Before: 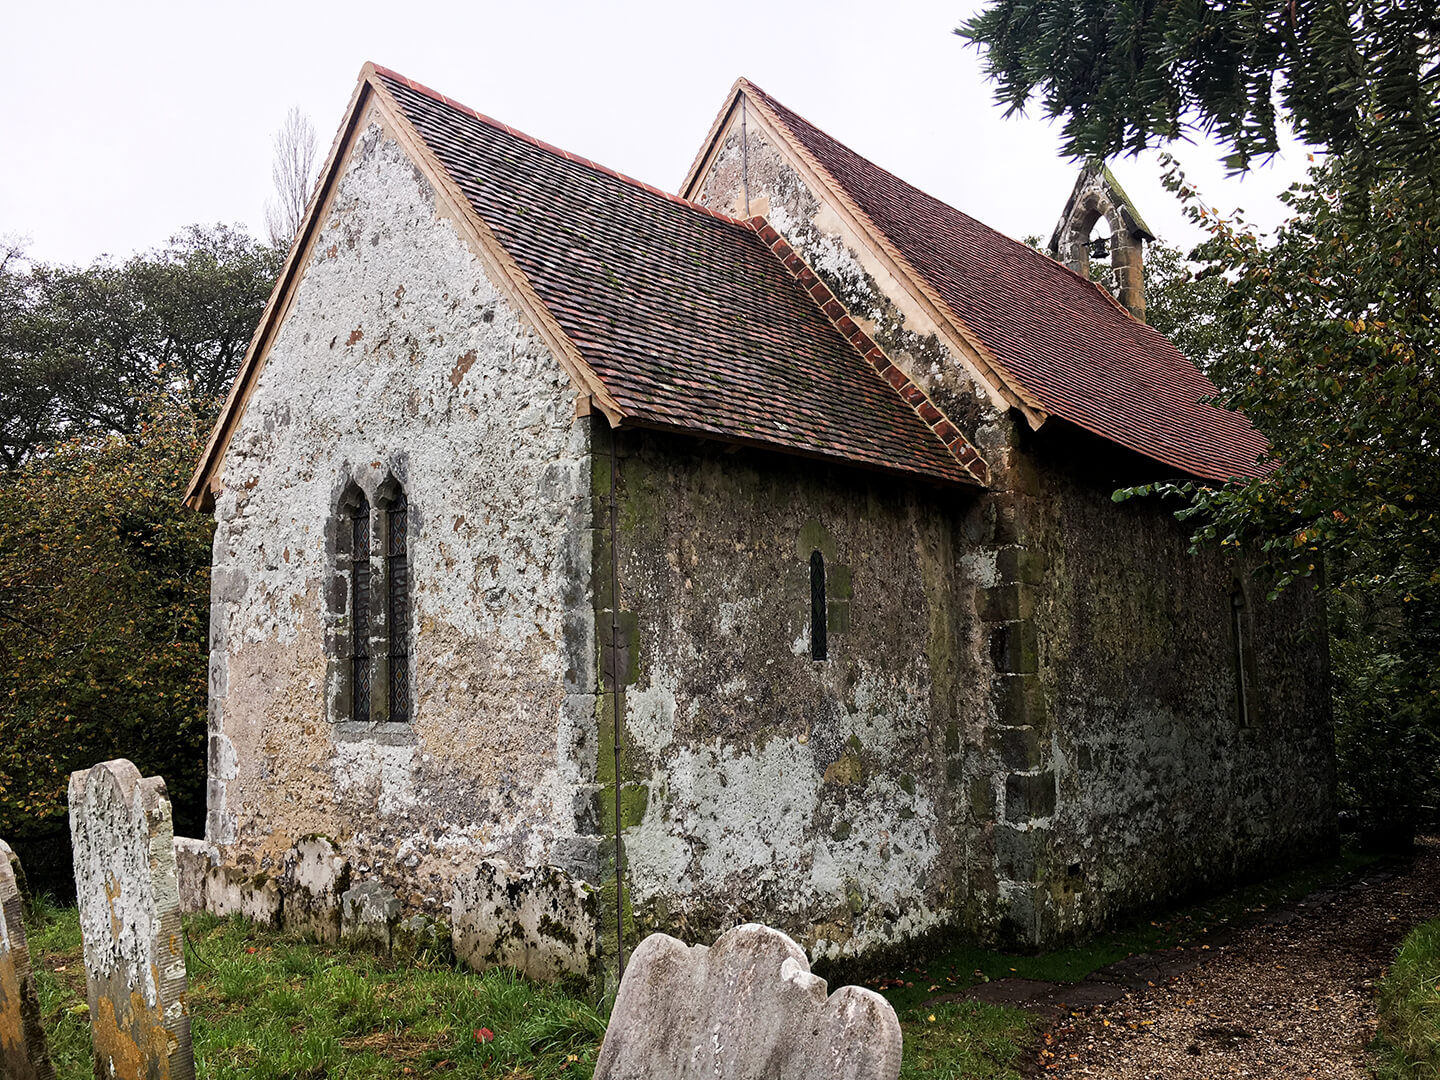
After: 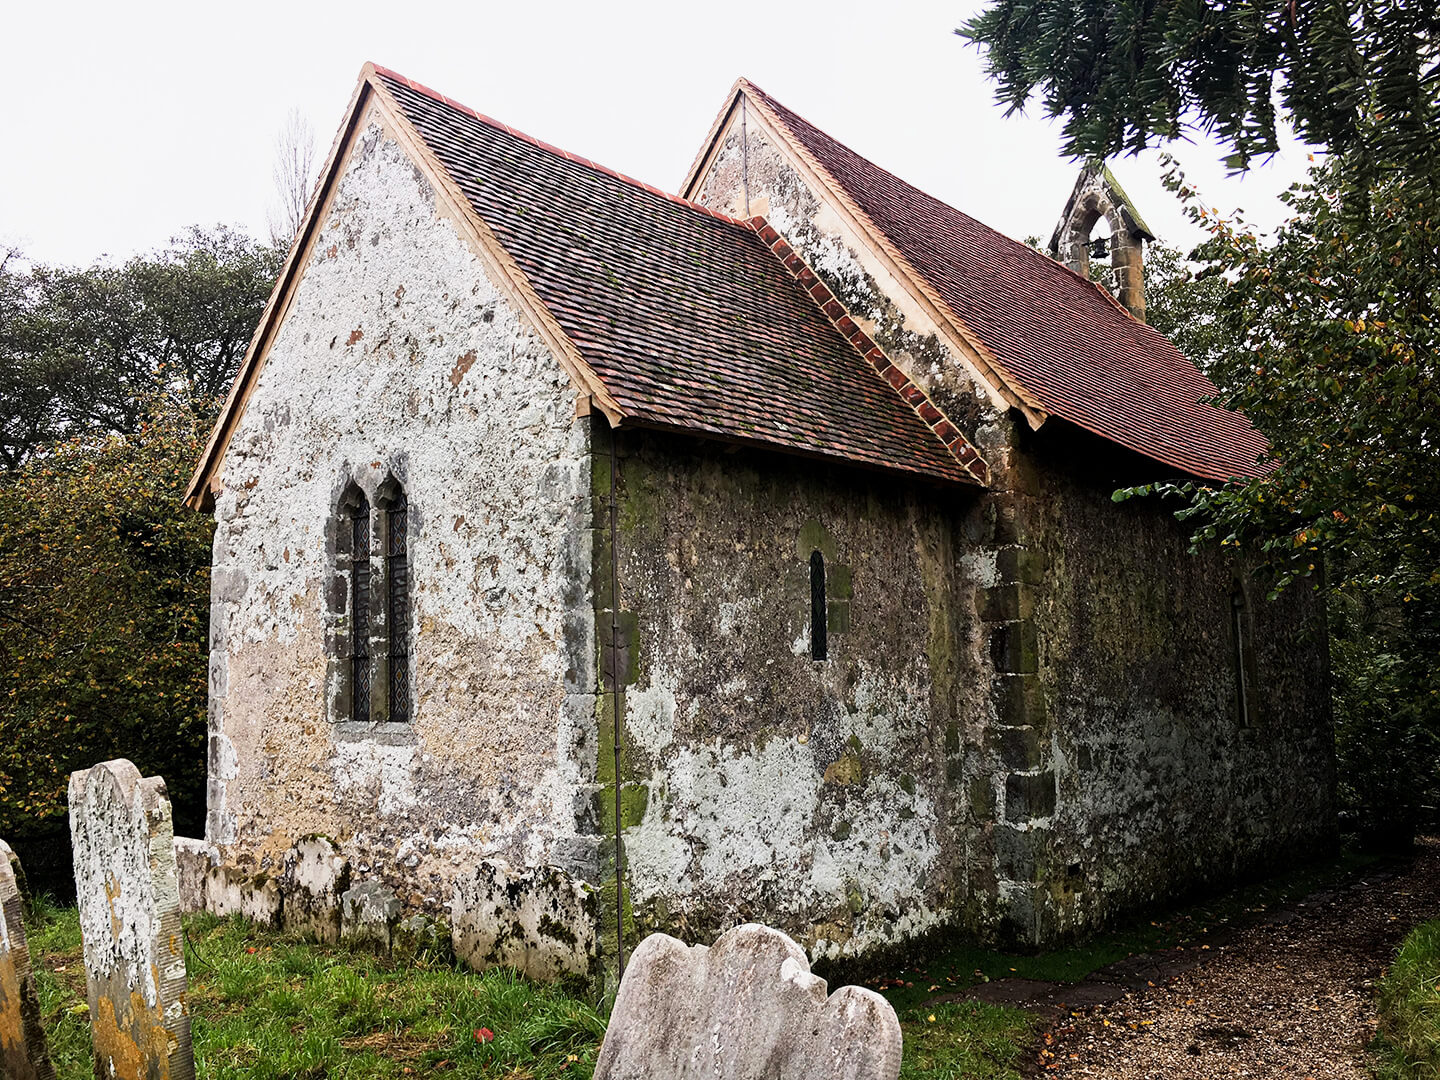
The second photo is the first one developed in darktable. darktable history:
tone curve: curves: ch0 [(0, 0) (0.091, 0.077) (0.517, 0.574) (0.745, 0.82) (0.844, 0.908) (0.909, 0.942) (1, 0.973)]; ch1 [(0, 0) (0.437, 0.404) (0.5, 0.5) (0.534, 0.546) (0.58, 0.603) (0.616, 0.649) (1, 1)]; ch2 [(0, 0) (0.442, 0.415) (0.5, 0.5) (0.535, 0.547) (0.585, 0.62) (1, 1)], preserve colors none
